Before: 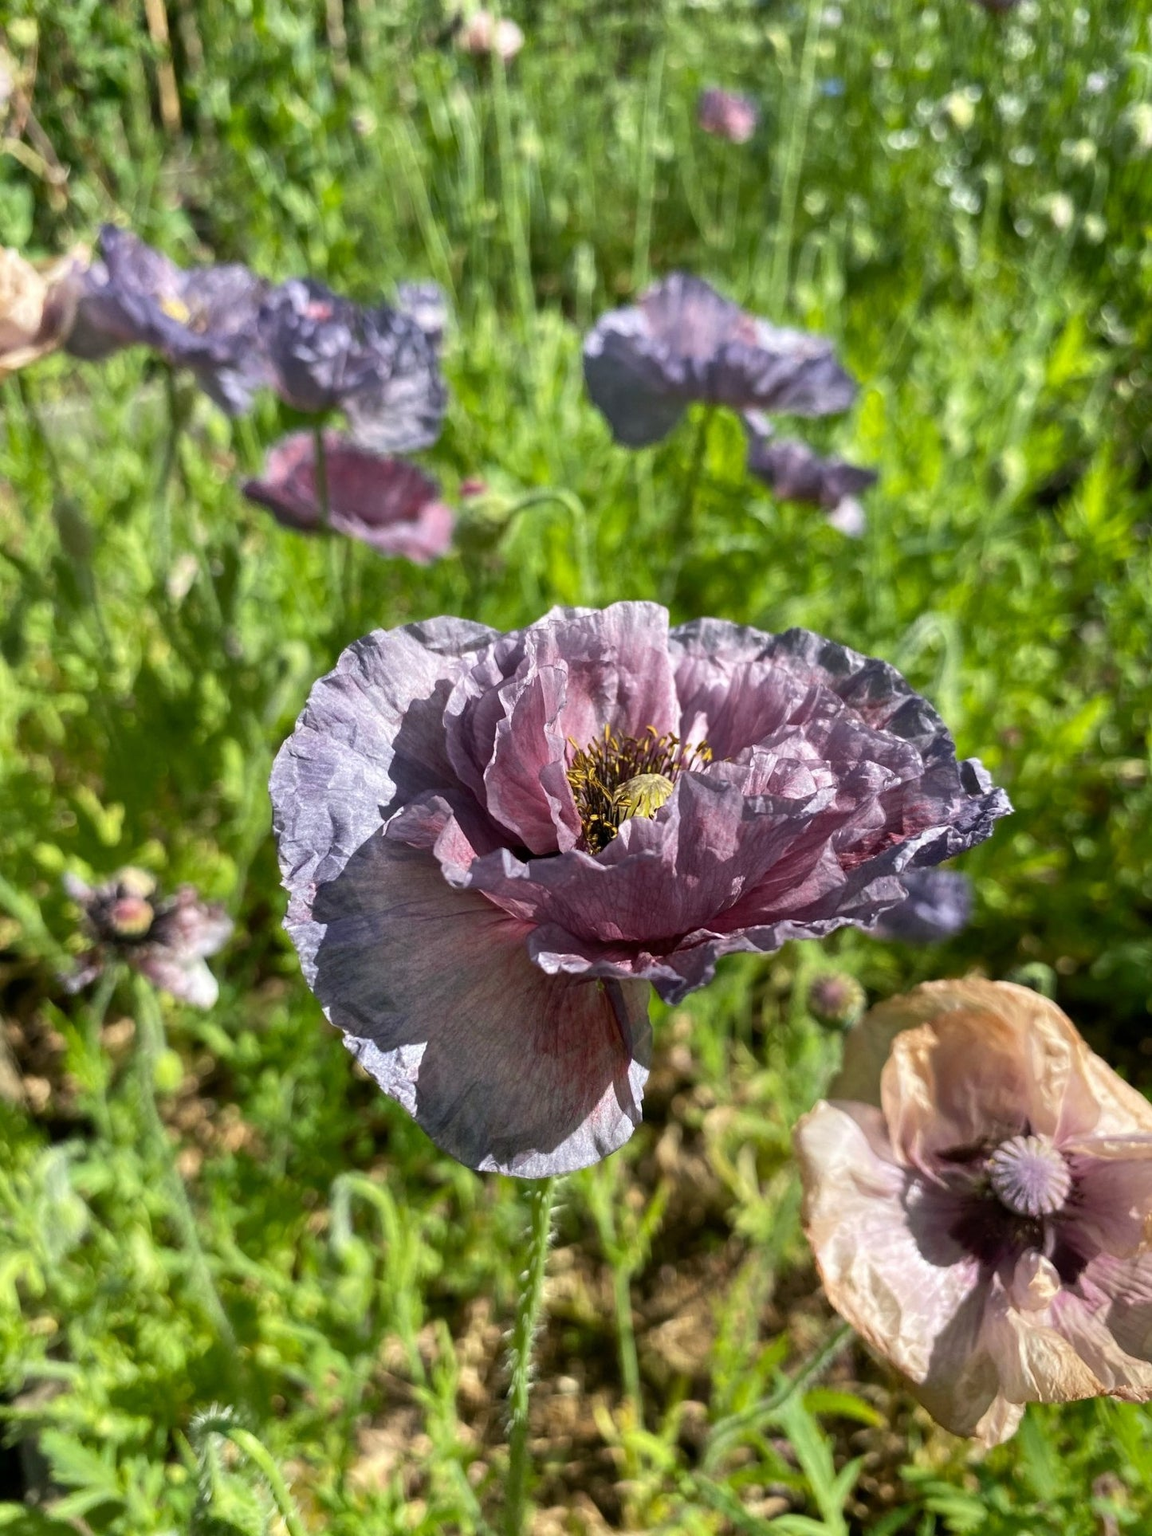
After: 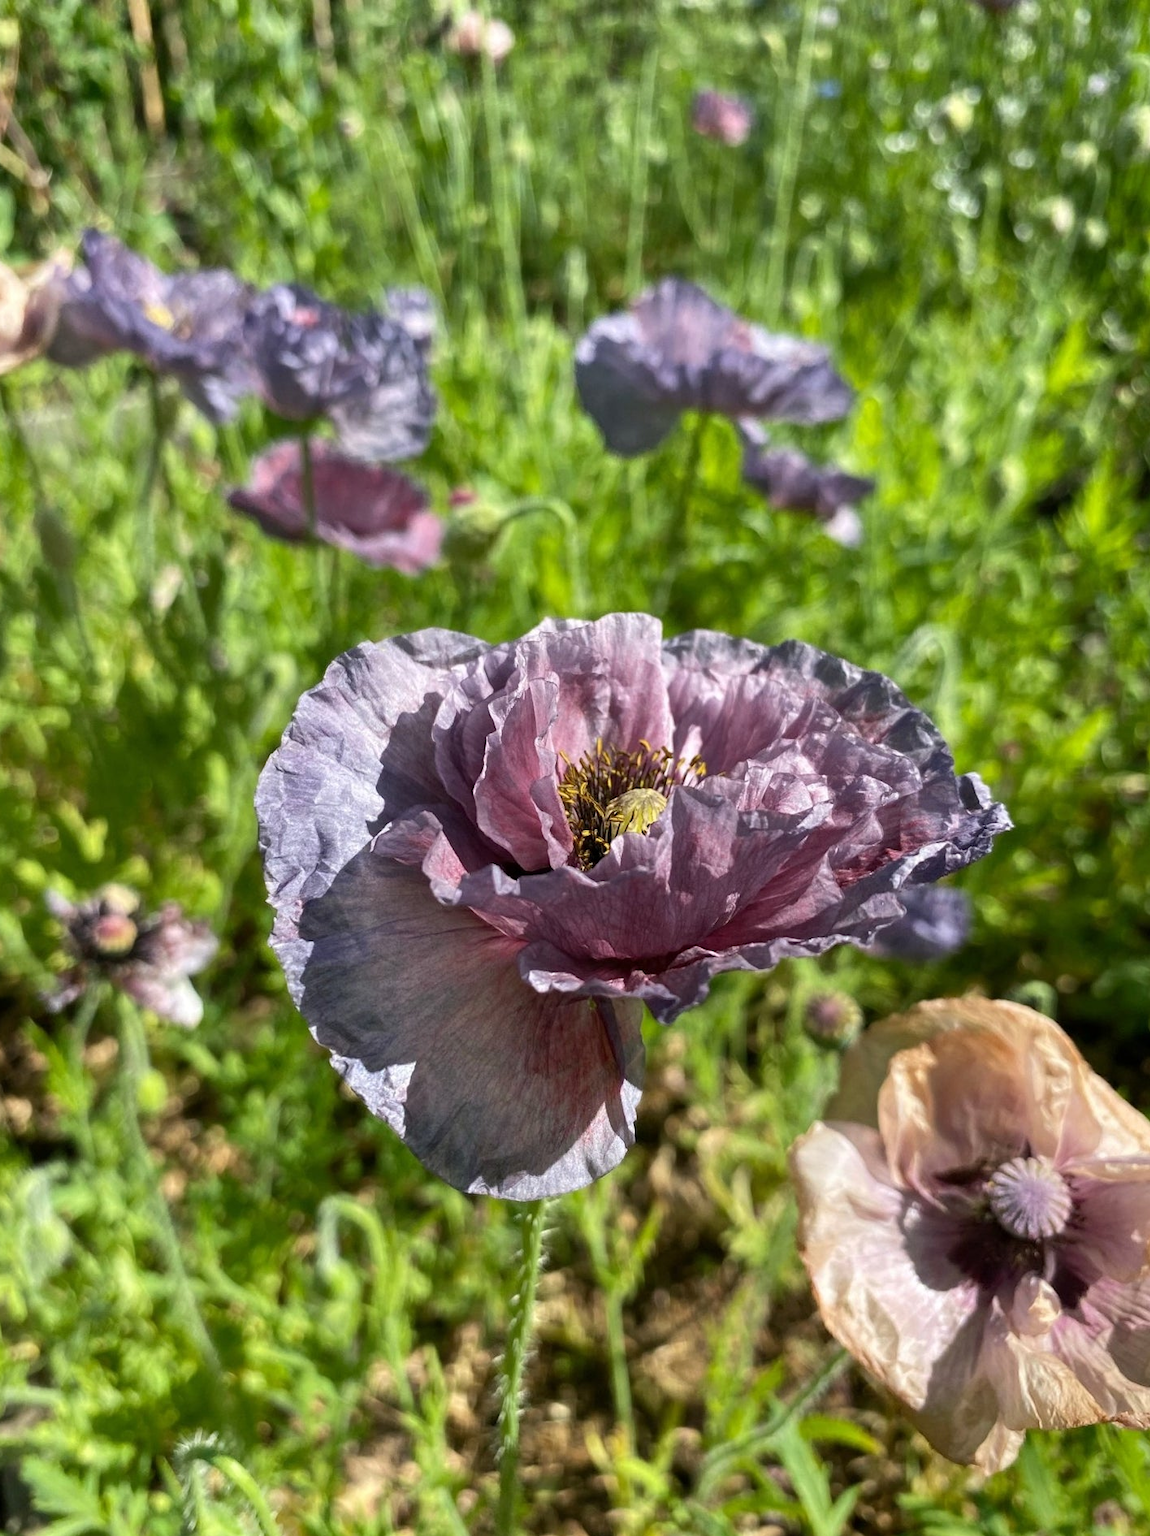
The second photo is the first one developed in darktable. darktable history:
crop: left 1.71%, right 0.27%, bottom 1.835%
